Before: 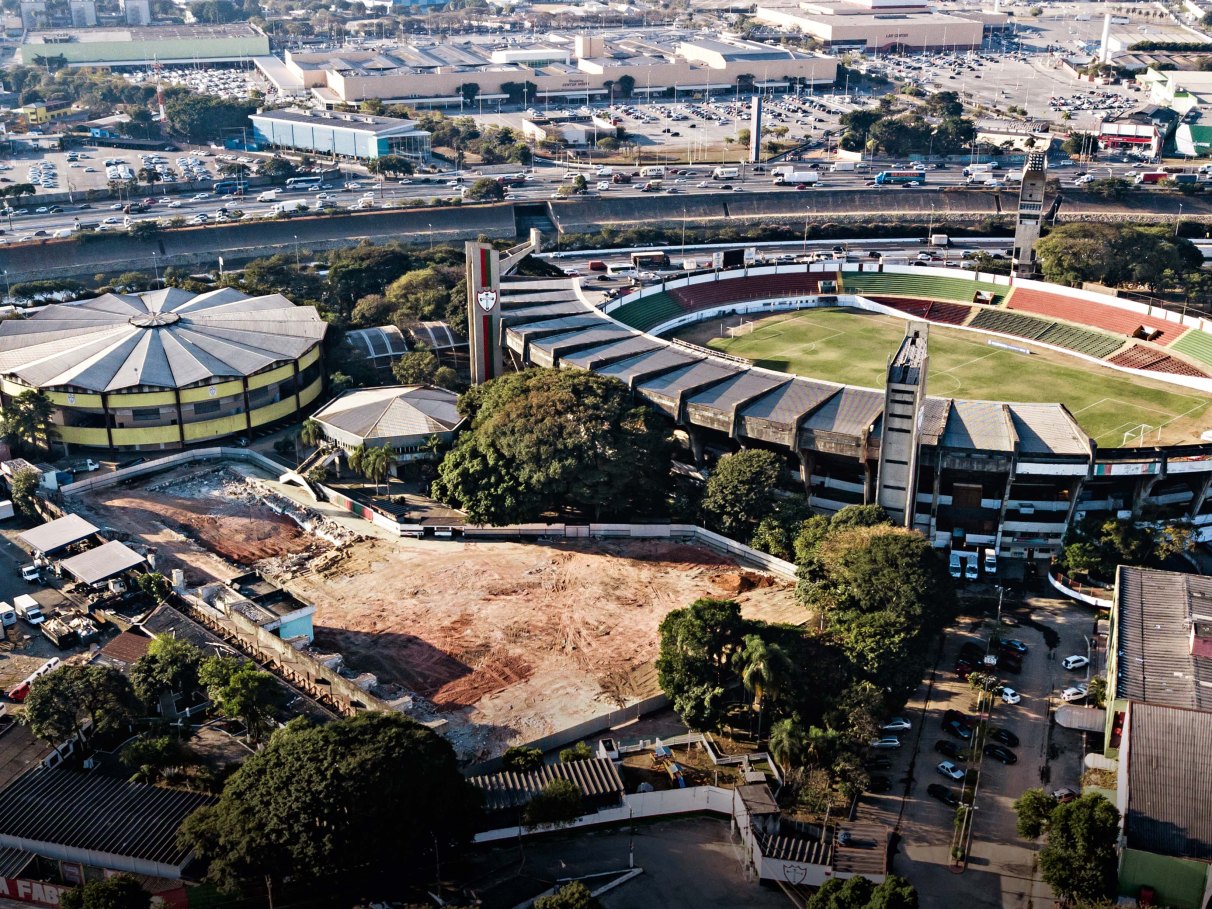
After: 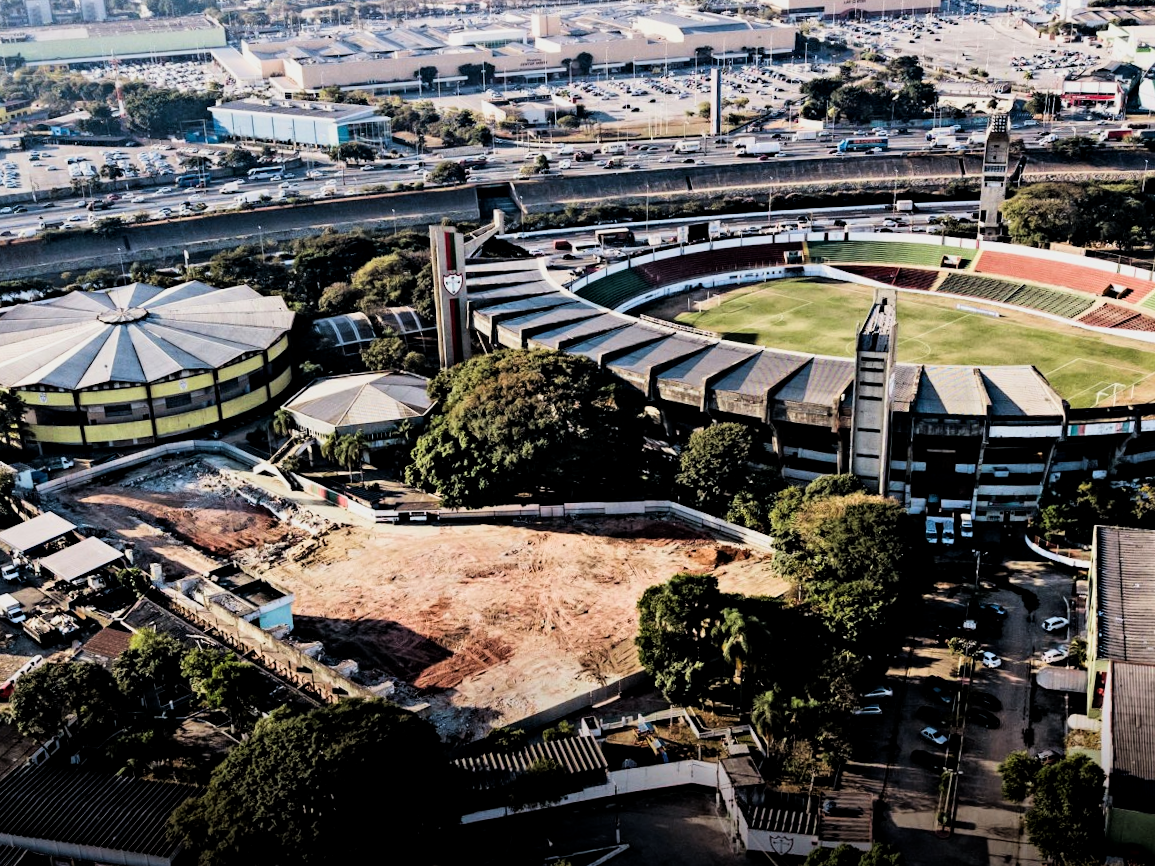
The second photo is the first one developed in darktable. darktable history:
white balance: red 1, blue 1
local contrast: highlights 100%, shadows 100%, detail 120%, midtone range 0.2
rotate and perspective: rotation -2.12°, lens shift (vertical) 0.009, lens shift (horizontal) -0.008, automatic cropping original format, crop left 0.036, crop right 0.964, crop top 0.05, crop bottom 0.959
filmic rgb: black relative exposure -7.75 EV, white relative exposure 4.4 EV, threshold 3 EV, hardness 3.76, latitude 50%, contrast 1.1, color science v5 (2021), contrast in shadows safe, contrast in highlights safe, enable highlight reconstruction true
tone equalizer: -8 EV -0.417 EV, -7 EV -0.389 EV, -6 EV -0.333 EV, -5 EV -0.222 EV, -3 EV 0.222 EV, -2 EV 0.333 EV, -1 EV 0.389 EV, +0 EV 0.417 EV, edges refinement/feathering 500, mask exposure compensation -1.57 EV, preserve details no
